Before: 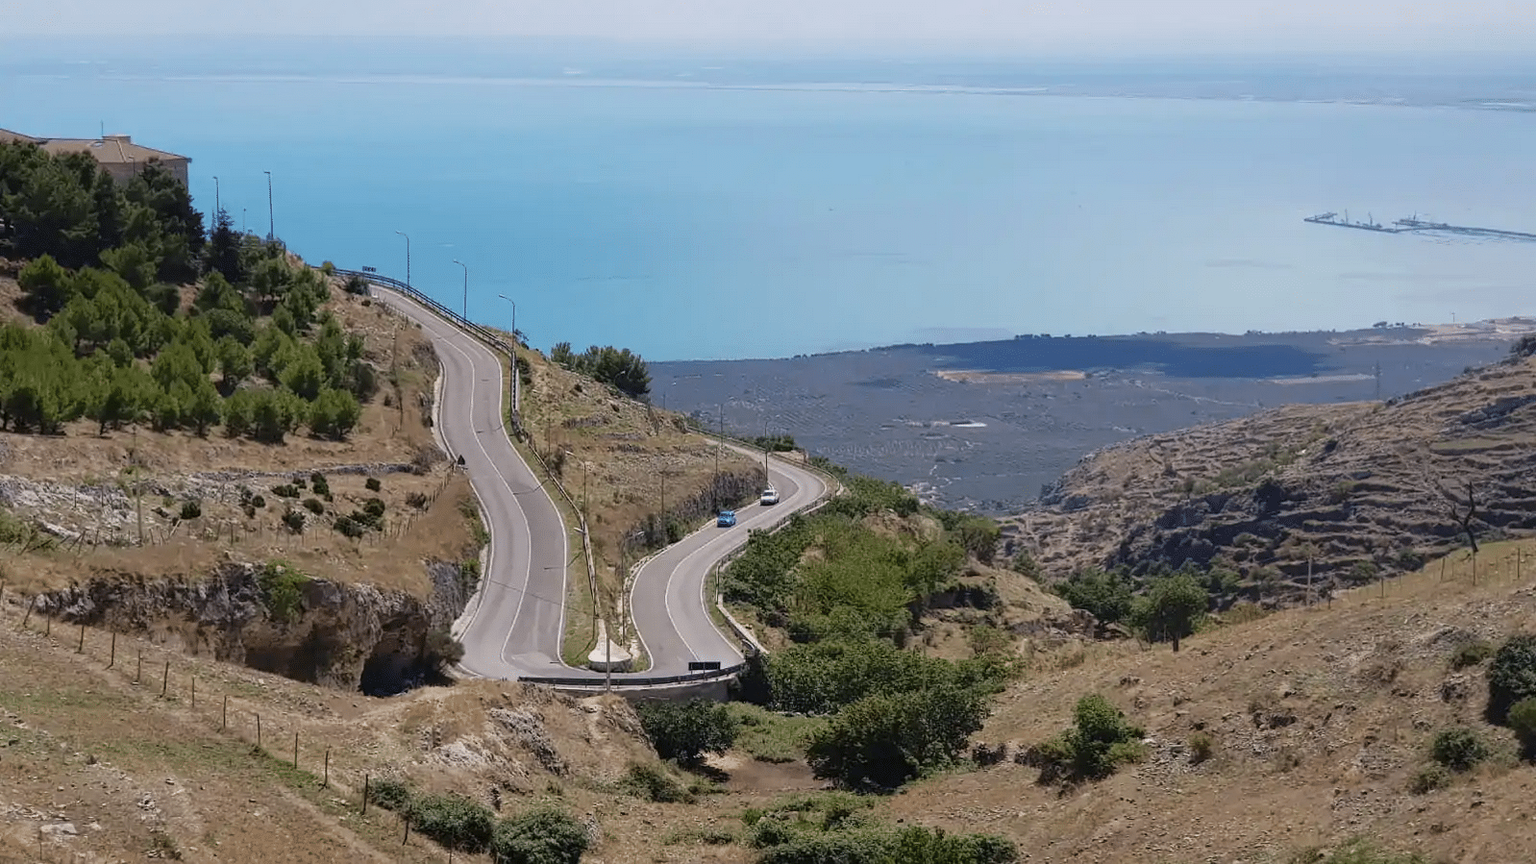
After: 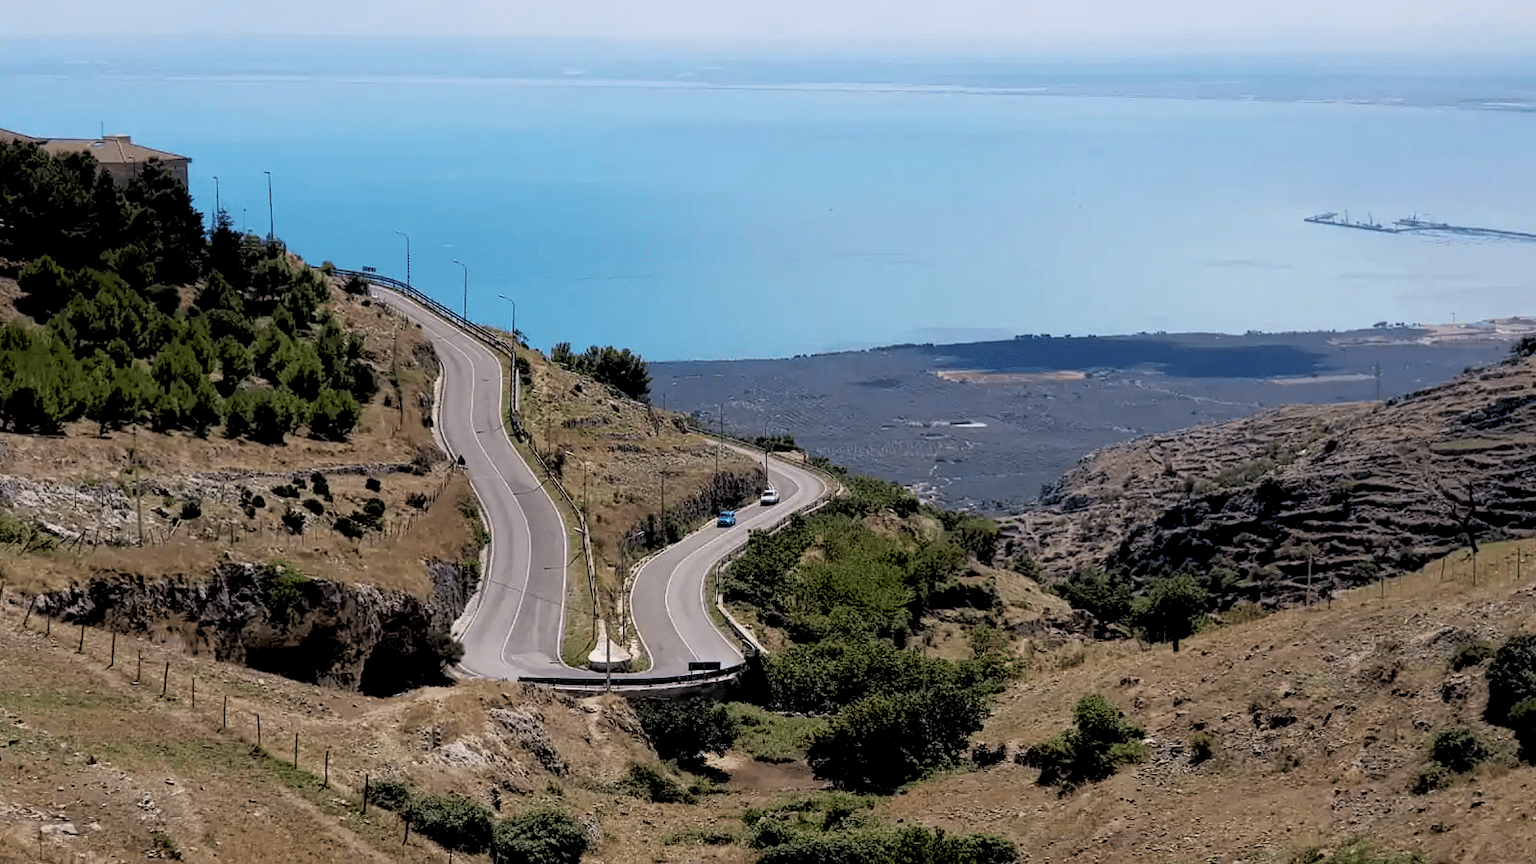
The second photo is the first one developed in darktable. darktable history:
contrast brightness saturation: contrast 0.04, saturation 0.16
rgb levels: levels [[0.034, 0.472, 0.904], [0, 0.5, 1], [0, 0.5, 1]]
